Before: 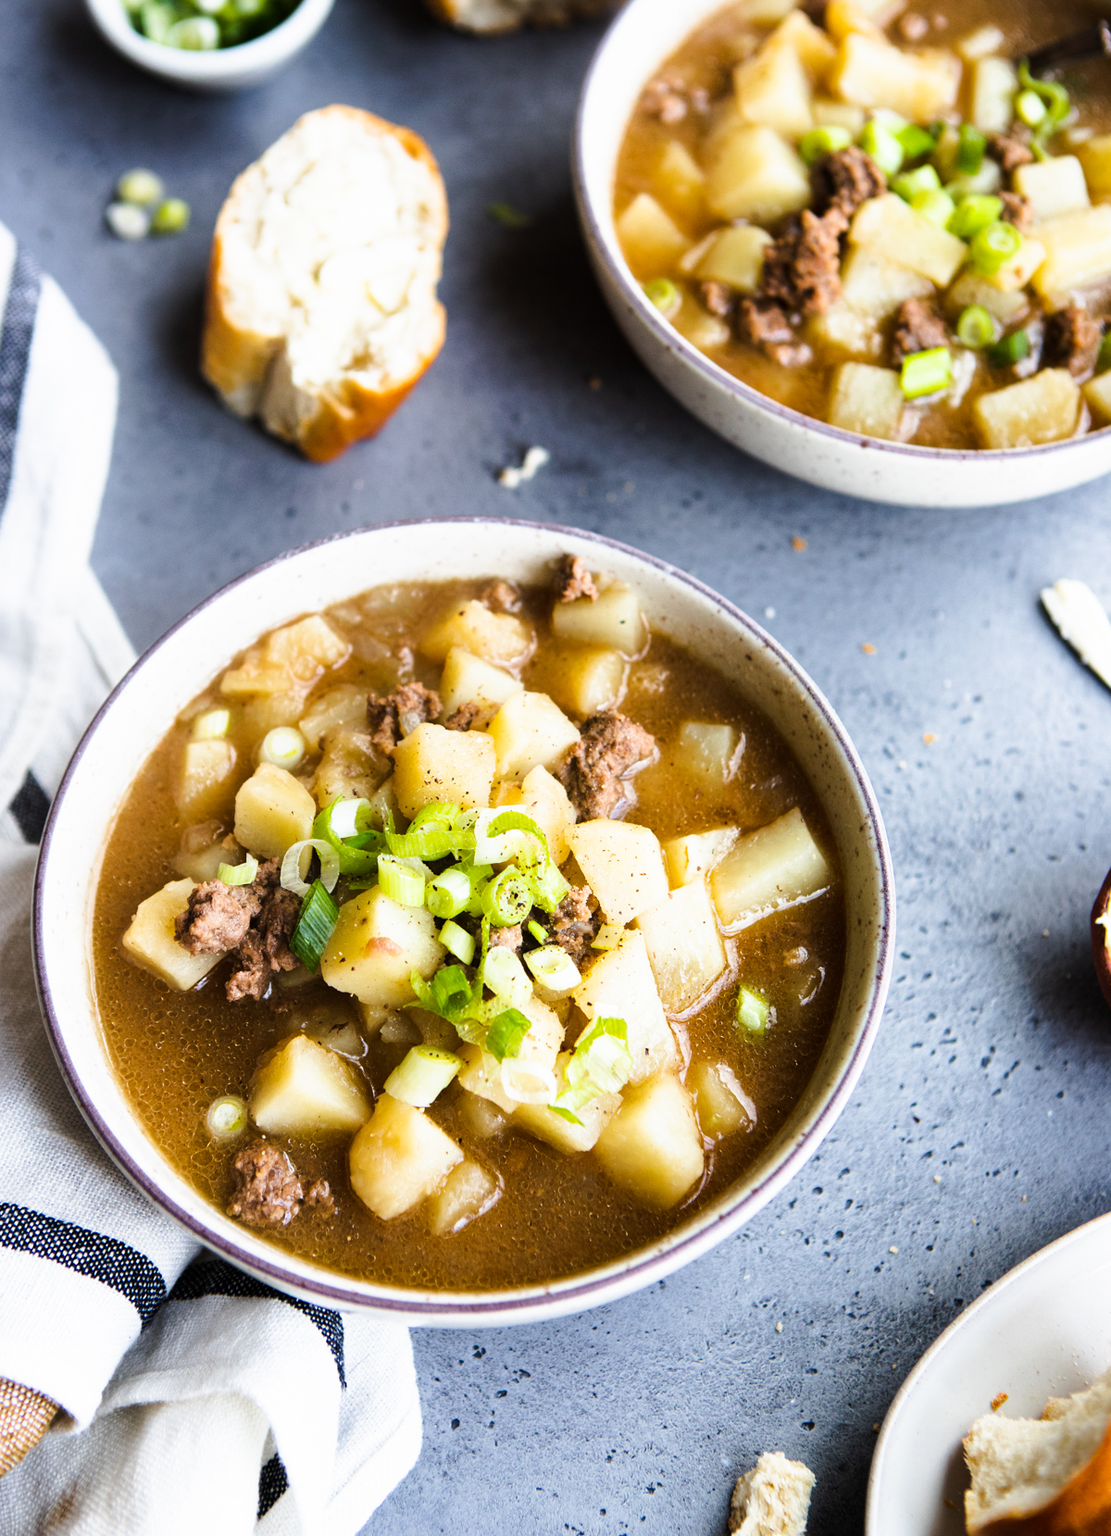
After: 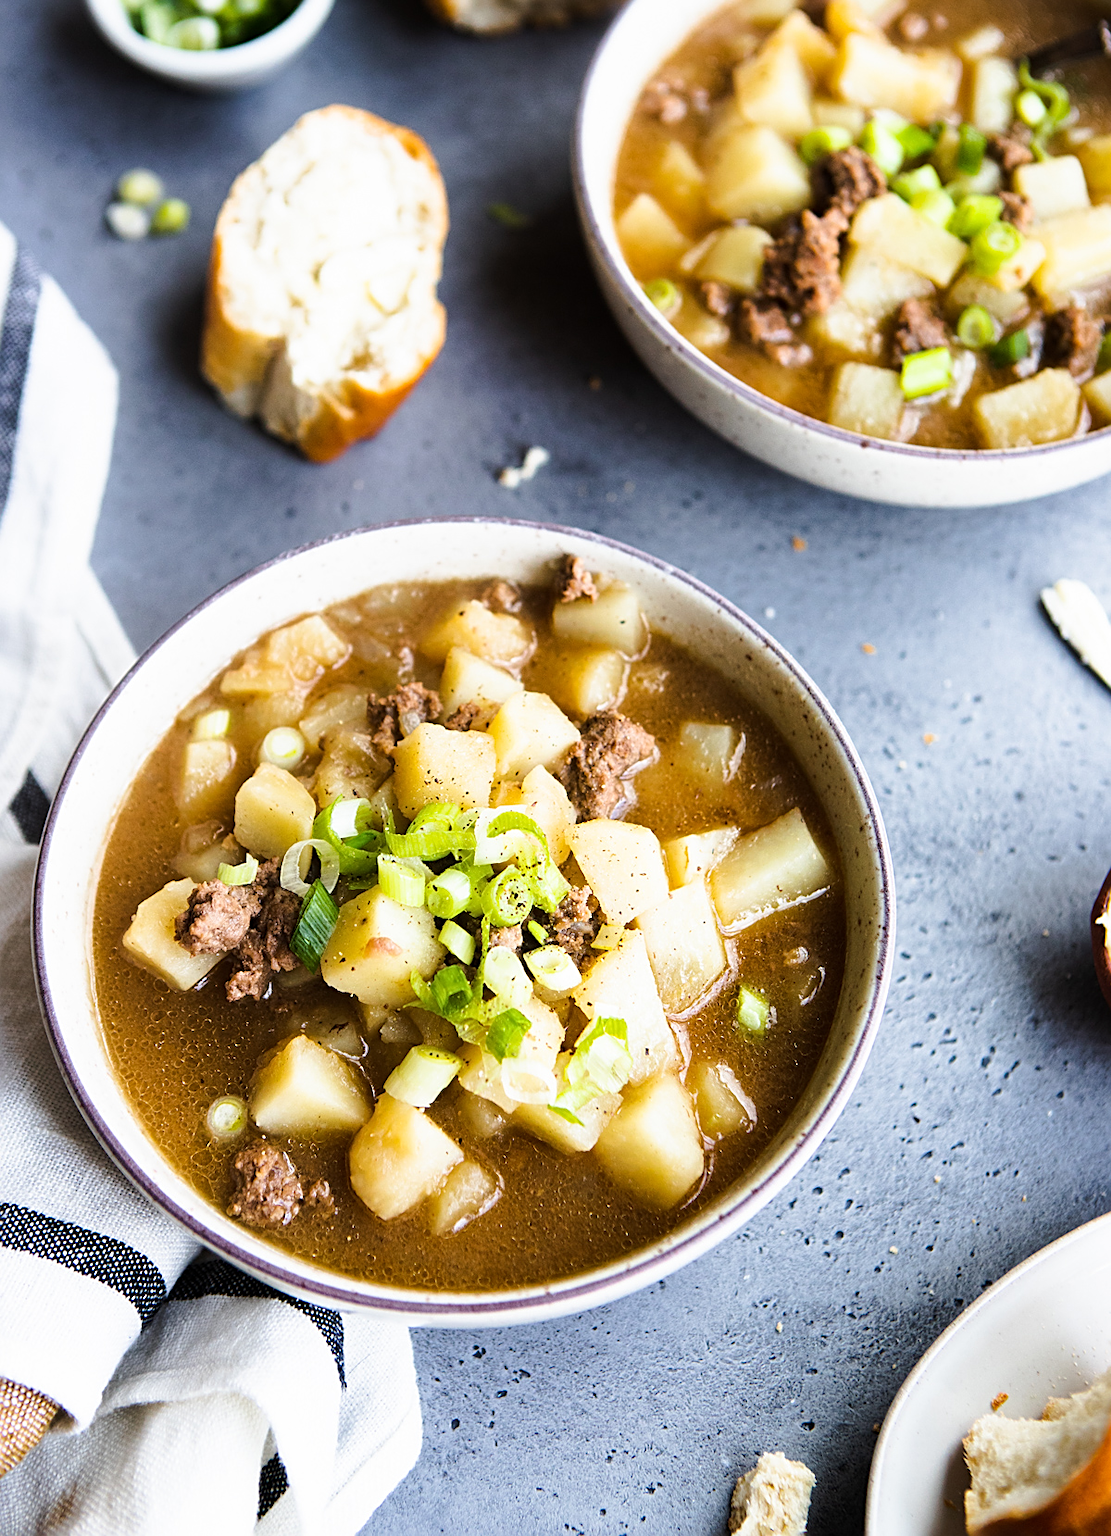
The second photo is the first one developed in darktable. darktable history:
sharpen: amount 0.534
